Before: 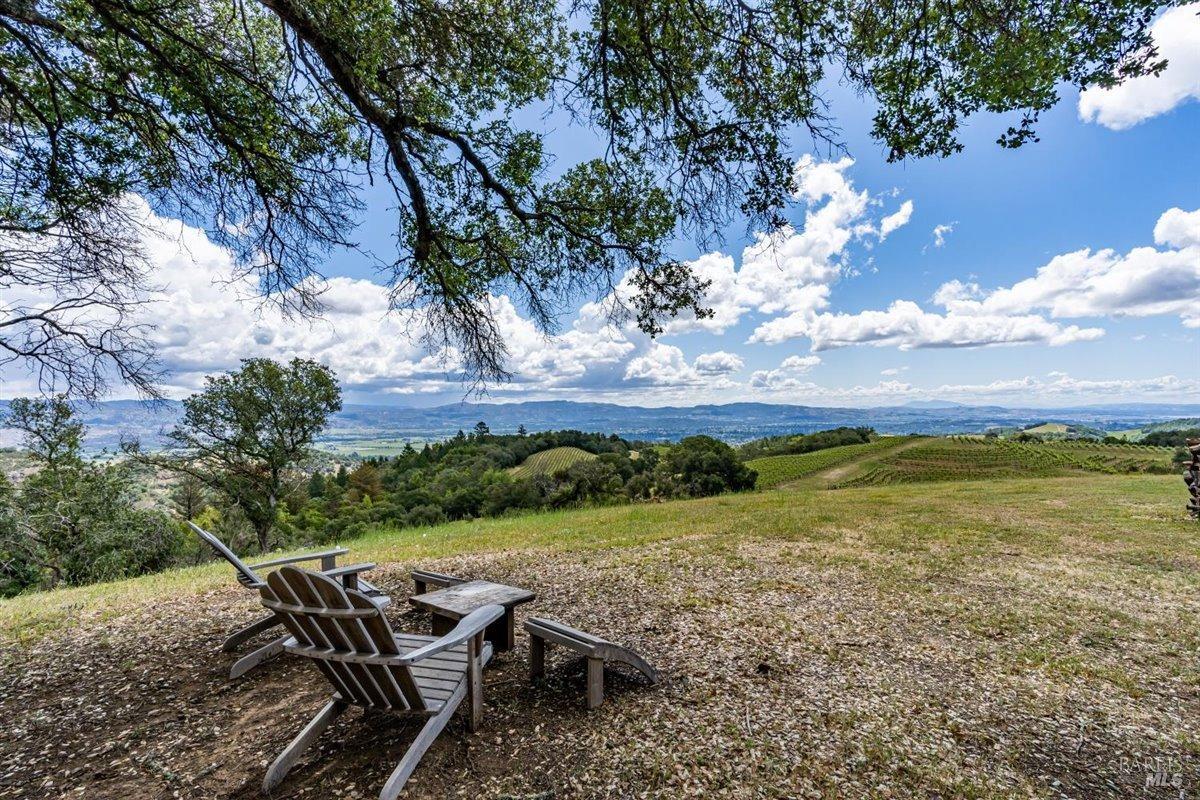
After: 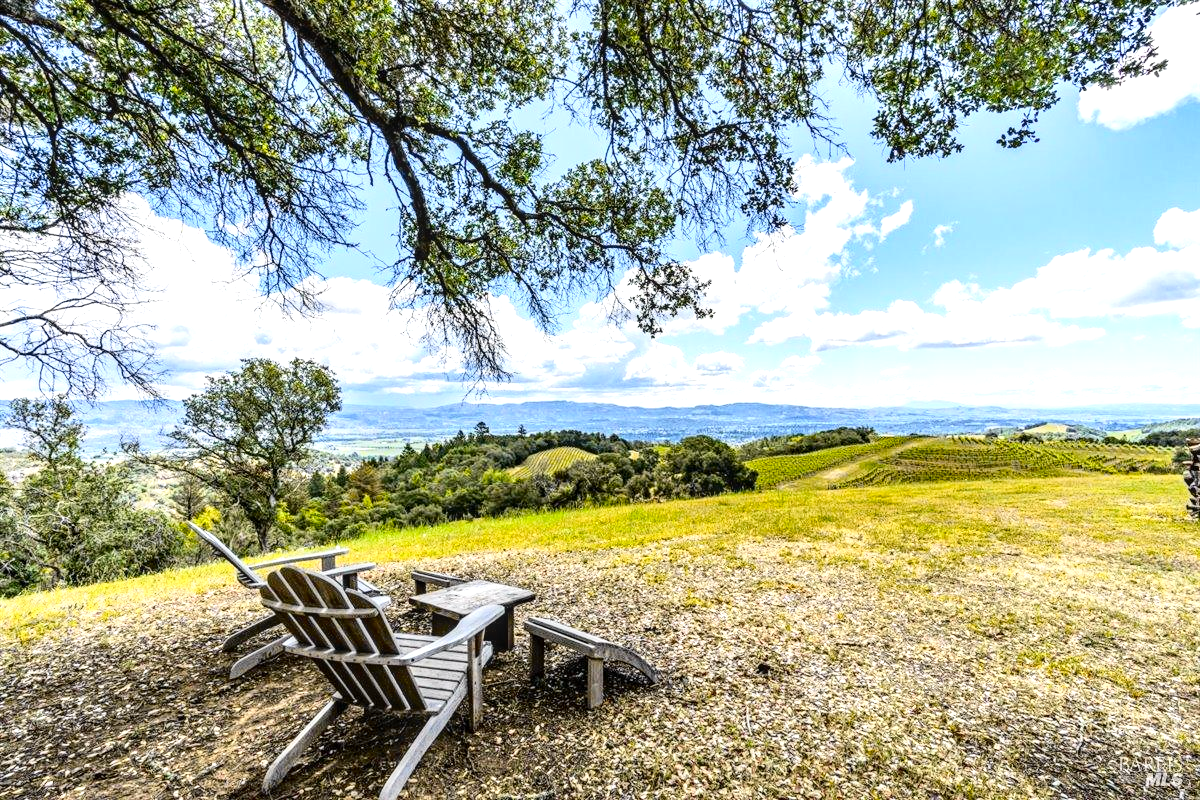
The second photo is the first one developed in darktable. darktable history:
tone curve: curves: ch0 [(0, 0) (0.136, 0.084) (0.346, 0.366) (0.489, 0.559) (0.66, 0.748) (0.849, 0.902) (1, 0.974)]; ch1 [(0, 0) (0.353, 0.344) (0.45, 0.46) (0.498, 0.498) (0.521, 0.512) (0.563, 0.559) (0.592, 0.605) (0.641, 0.673) (1, 1)]; ch2 [(0, 0) (0.333, 0.346) (0.375, 0.375) (0.424, 0.43) (0.476, 0.492) (0.502, 0.502) (0.524, 0.531) (0.579, 0.61) (0.612, 0.644) (0.641, 0.722) (1, 1)], color space Lab, independent channels, preserve colors none
exposure: exposure 1 EV, compensate highlight preservation false
local contrast: on, module defaults
